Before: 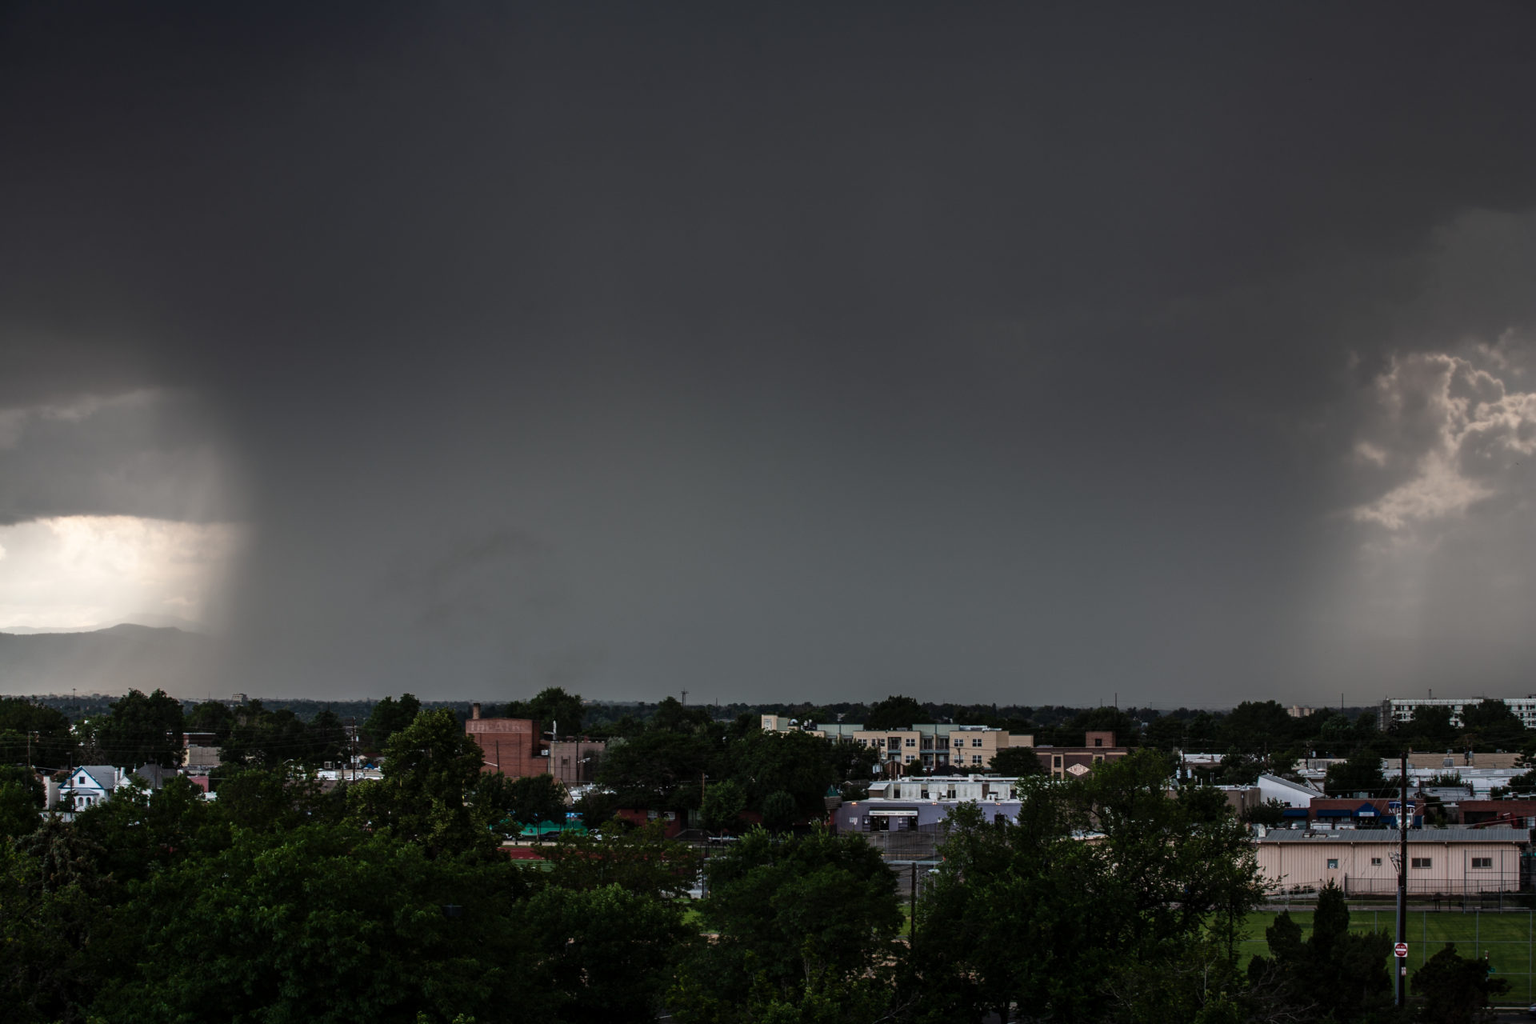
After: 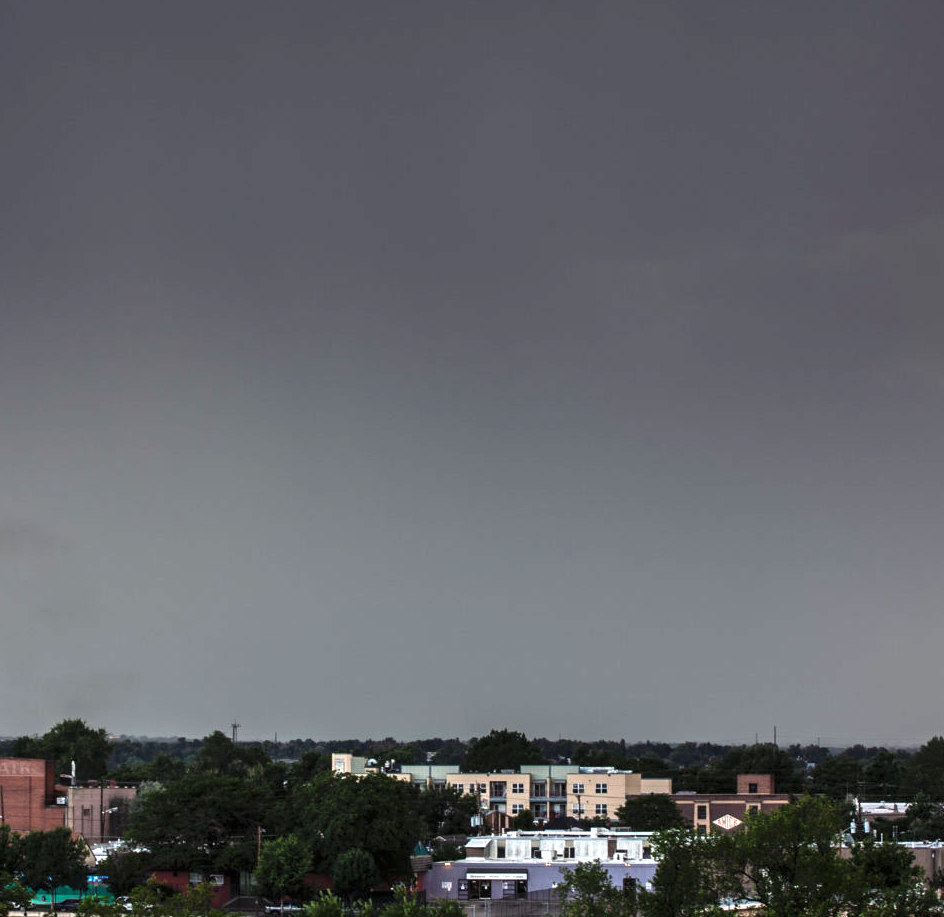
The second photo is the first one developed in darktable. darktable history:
color balance rgb: shadows lift › chroma 2.982%, shadows lift › hue 281.52°, perceptual saturation grading › global saturation 0.905%, global vibrance 9.77%
crop: left 32.312%, top 10.992%, right 18.474%, bottom 17.338%
tone equalizer: -8 EV -0.548 EV, mask exposure compensation -0.514 EV
exposure: black level correction 0, exposure 1.2 EV, compensate highlight preservation false
